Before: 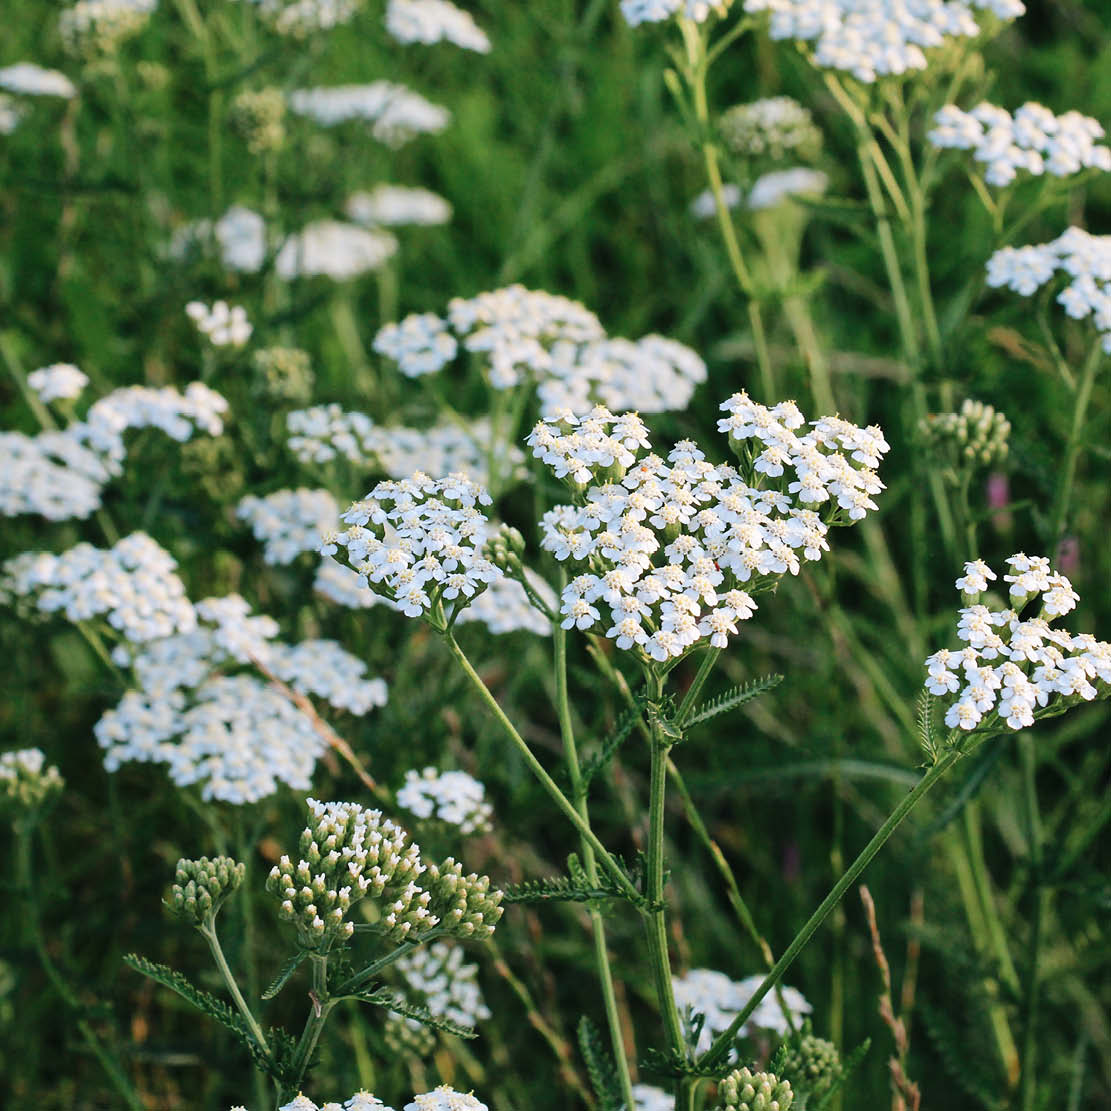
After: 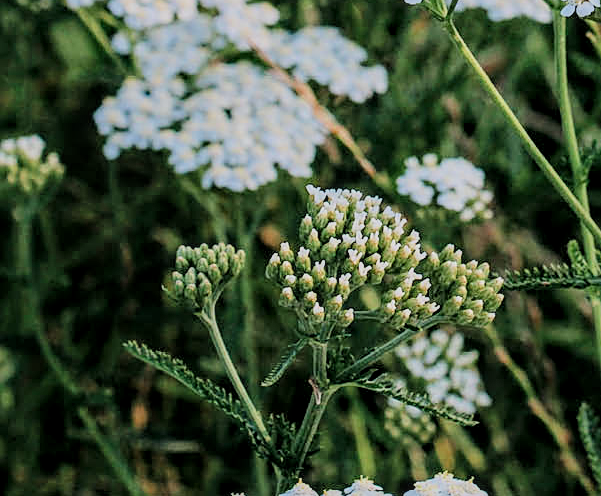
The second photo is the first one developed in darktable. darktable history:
sharpen: on, module defaults
exposure: exposure 0.203 EV, compensate exposure bias true, compensate highlight preservation false
local contrast: detail 130%
filmic rgb: black relative exposure -7.1 EV, white relative exposure 5.37 EV, hardness 3.02, color science v6 (2022)
crop and rotate: top 55.234%, right 45.859%, bottom 0.115%
